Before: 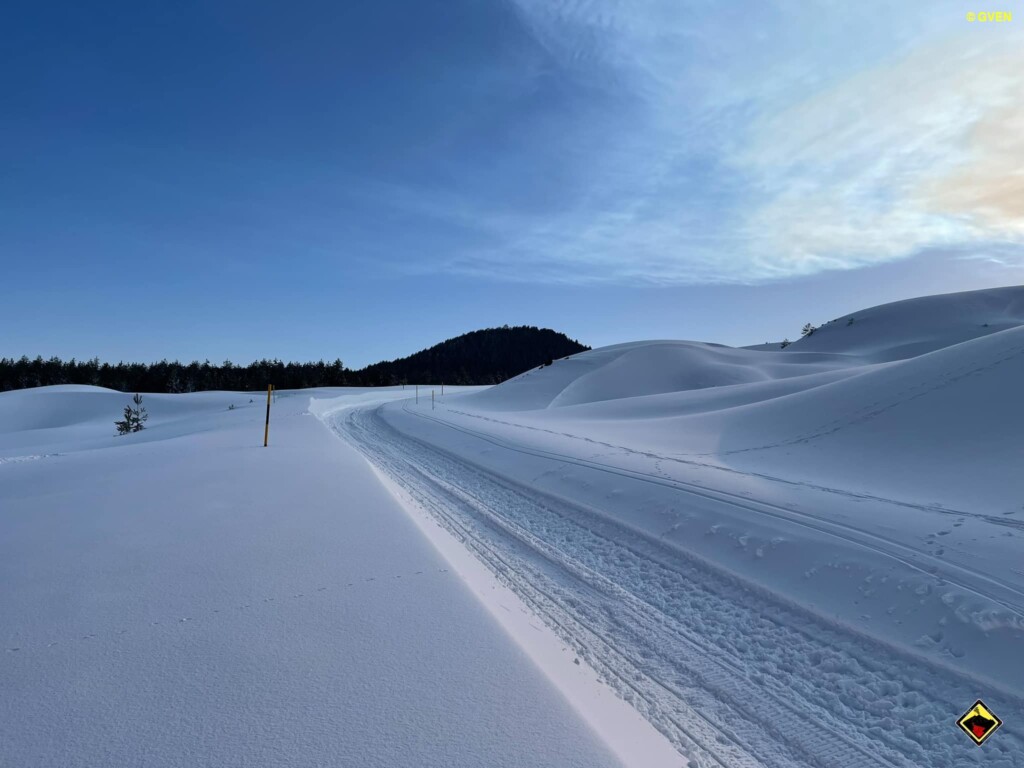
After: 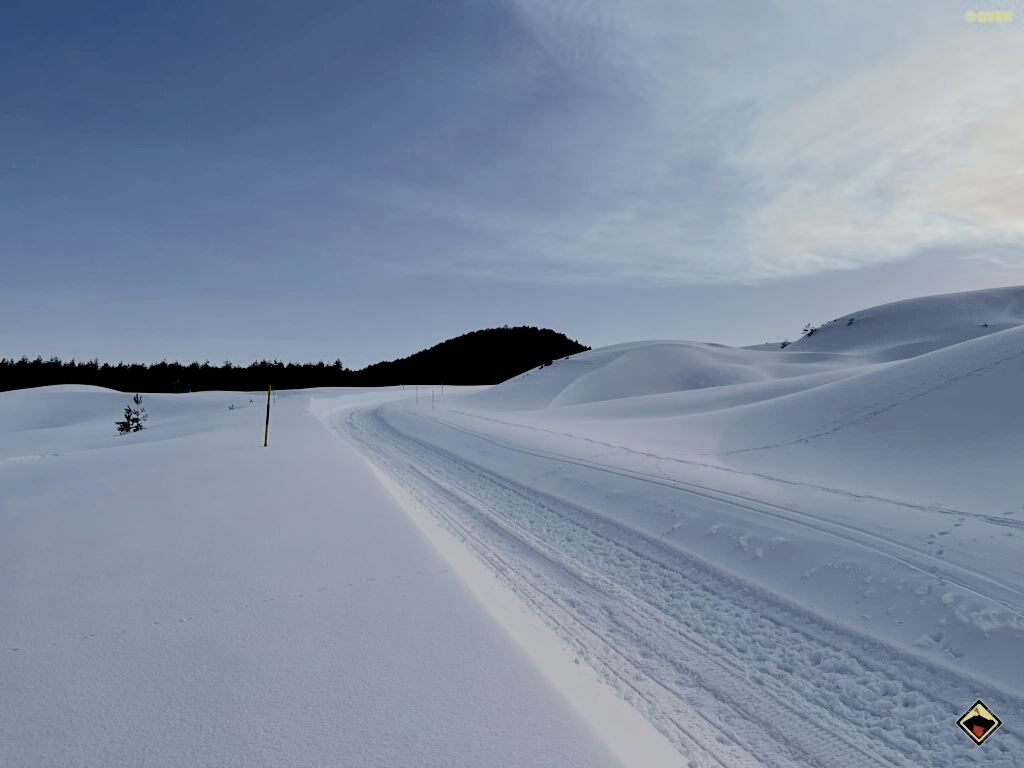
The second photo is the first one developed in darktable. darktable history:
contrast brightness saturation: brightness -0.203, saturation 0.085
color correction: highlights b* 0.036, saturation 0.513
filmic rgb: black relative exposure -5.03 EV, white relative exposure 3.96 EV, threshold 5.99 EV, hardness 2.9, contrast 1.203, enable highlight reconstruction true
tone equalizer: -7 EV 0.154 EV, -6 EV 0.628 EV, -5 EV 1.13 EV, -4 EV 1.34 EV, -3 EV 1.12 EV, -2 EV 0.6 EV, -1 EV 0.152 EV, edges refinement/feathering 500, mask exposure compensation -1.57 EV, preserve details no
